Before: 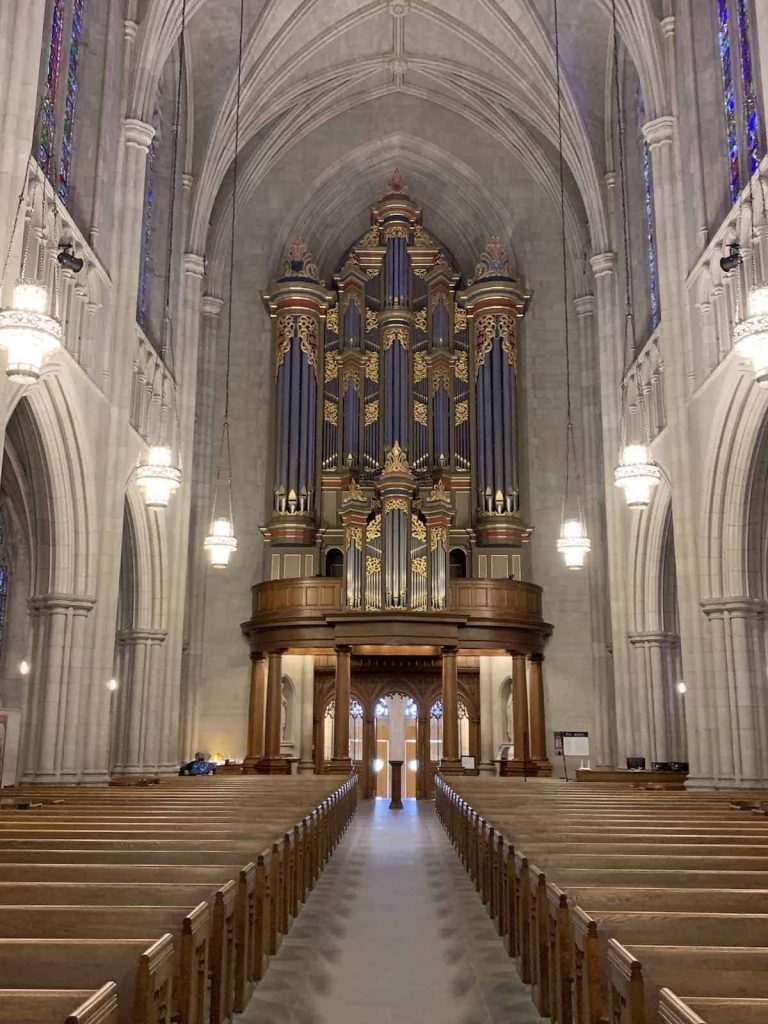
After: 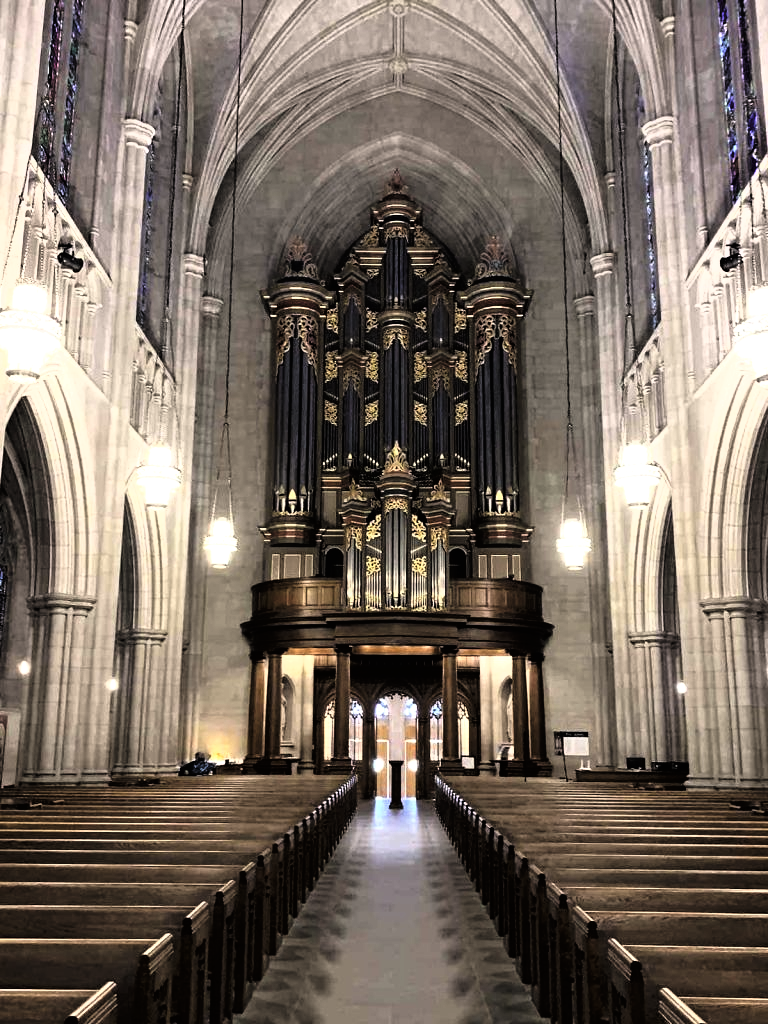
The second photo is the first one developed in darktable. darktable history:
exposure: black level correction -0.005, exposure 0.628 EV, compensate exposure bias true, compensate highlight preservation false
tone curve: curves: ch0 [(0, 0) (0.003, 0.008) (0.011, 0.008) (0.025, 0.008) (0.044, 0.008) (0.069, 0.006) (0.1, 0.006) (0.136, 0.006) (0.177, 0.008) (0.224, 0.012) (0.277, 0.026) (0.335, 0.083) (0.399, 0.165) (0.468, 0.292) (0.543, 0.416) (0.623, 0.535) (0.709, 0.692) (0.801, 0.853) (0.898, 0.981) (1, 1)], color space Lab, linked channels
